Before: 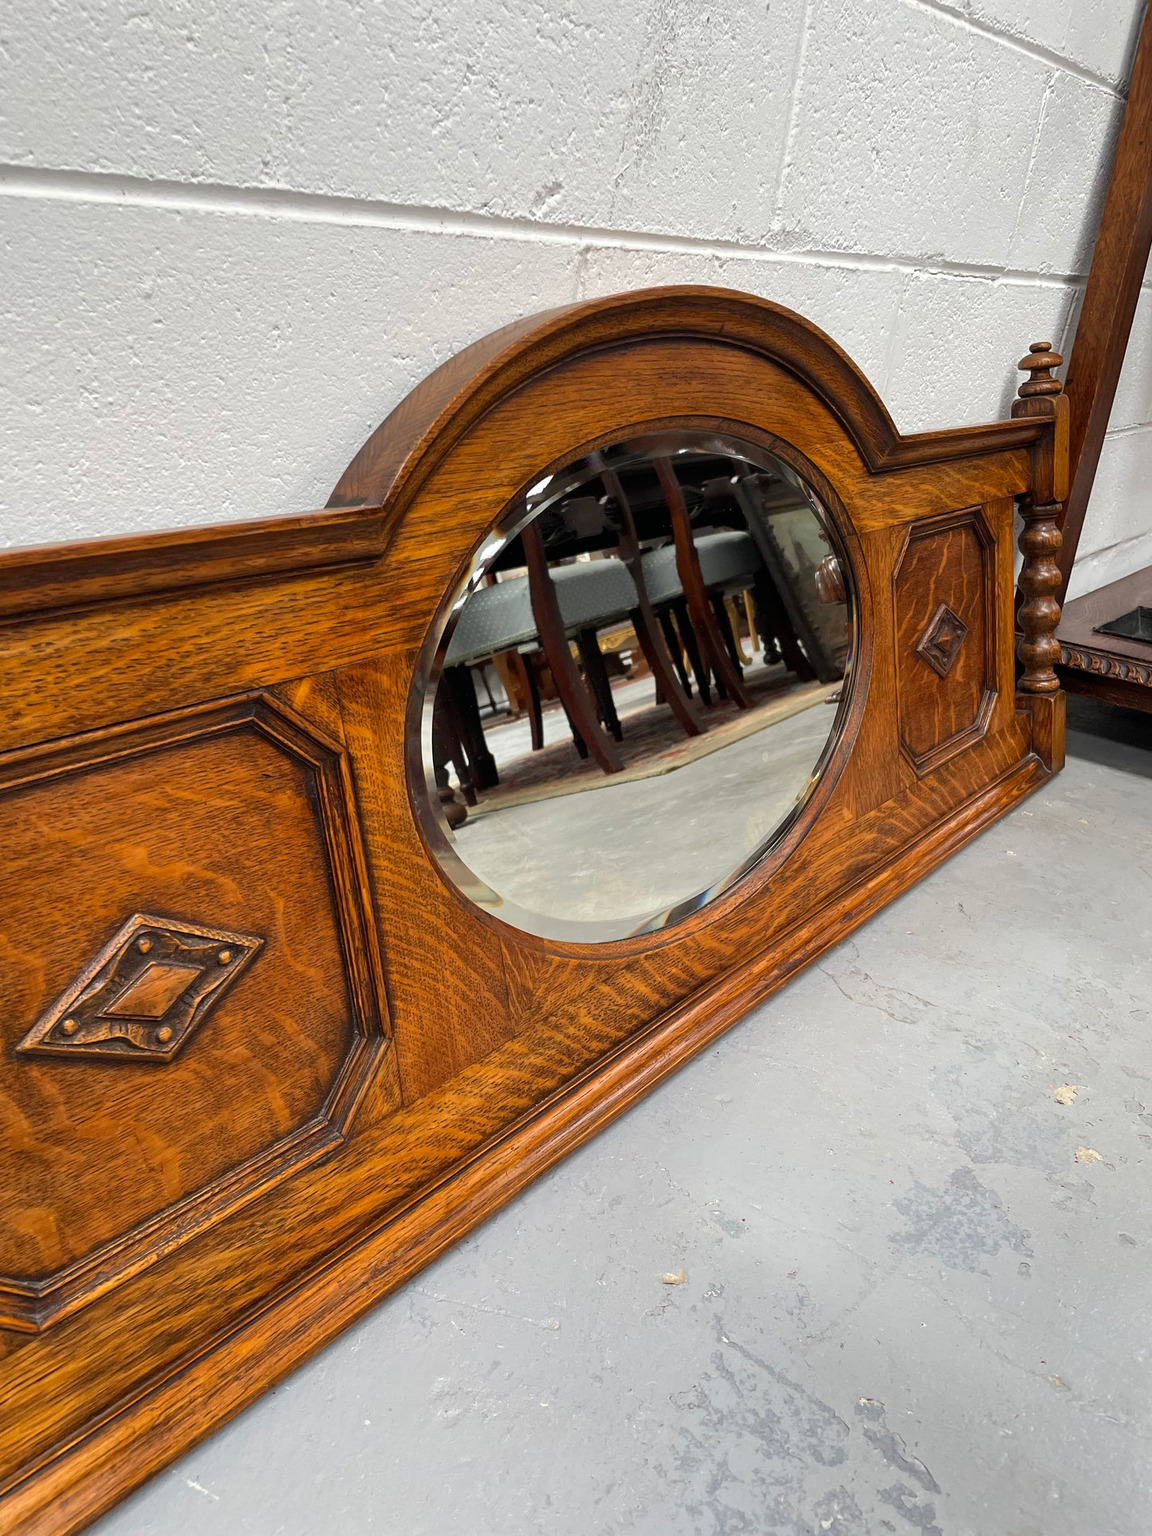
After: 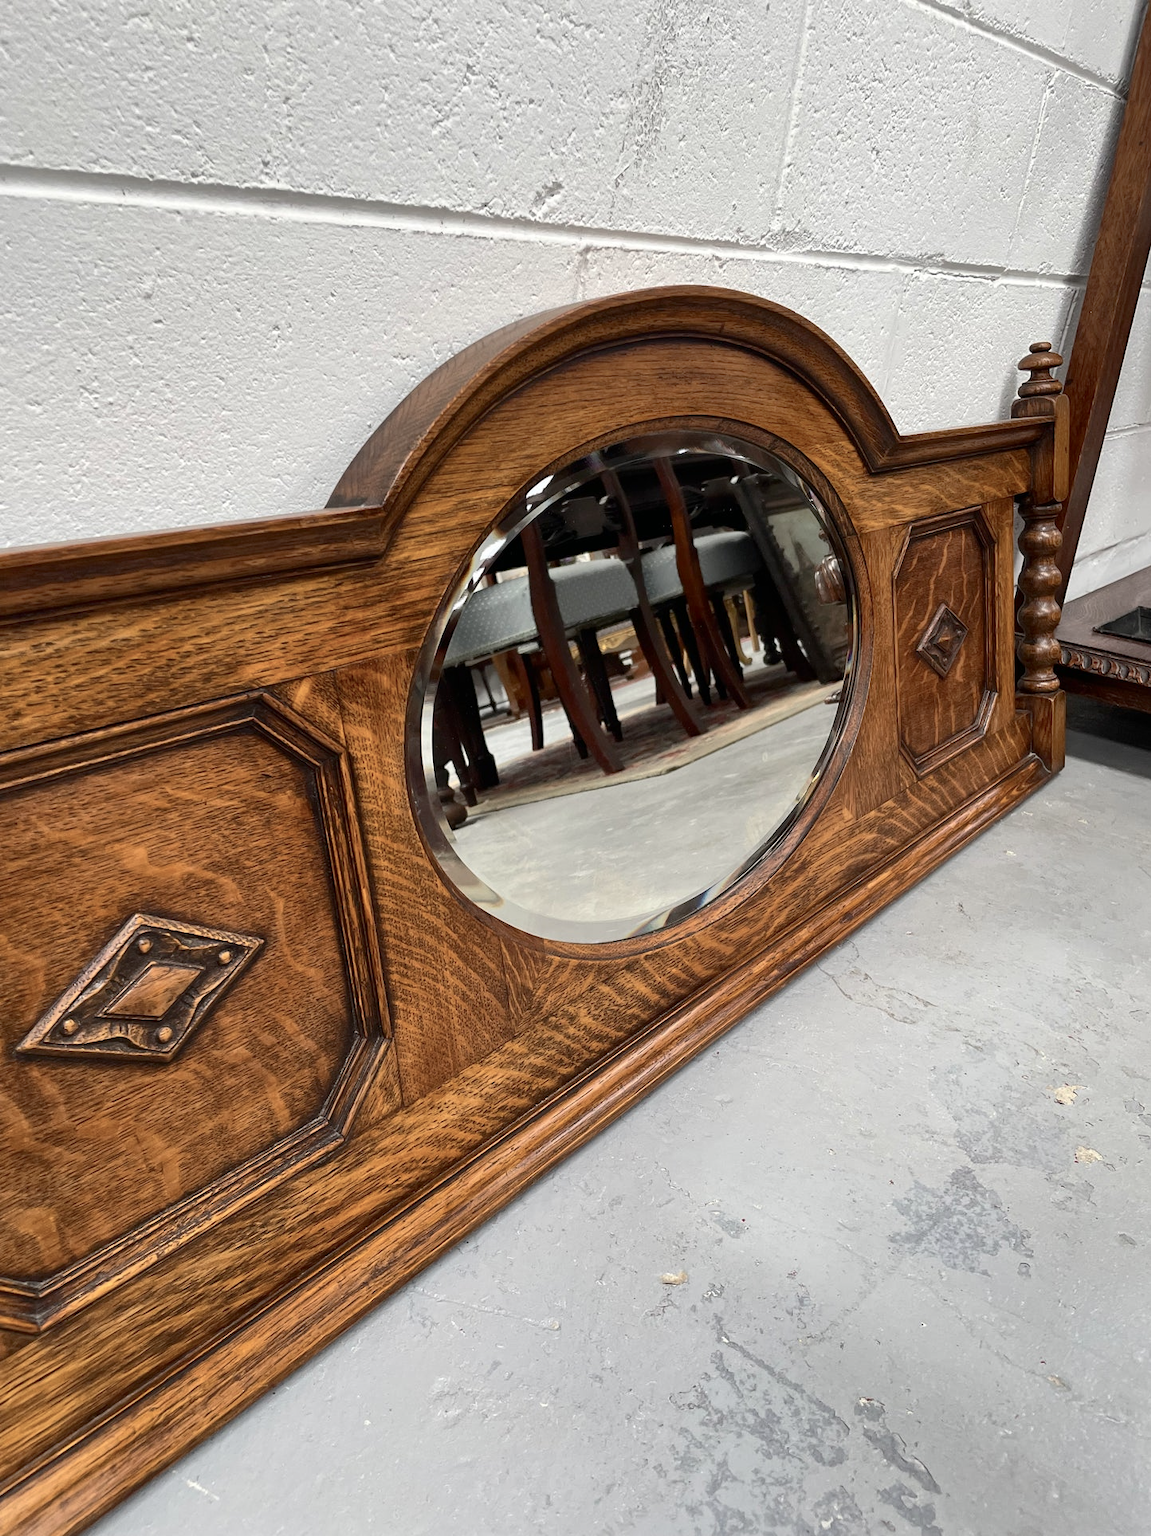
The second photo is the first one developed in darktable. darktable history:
contrast brightness saturation: contrast 0.25, saturation -0.31
shadows and highlights: on, module defaults
